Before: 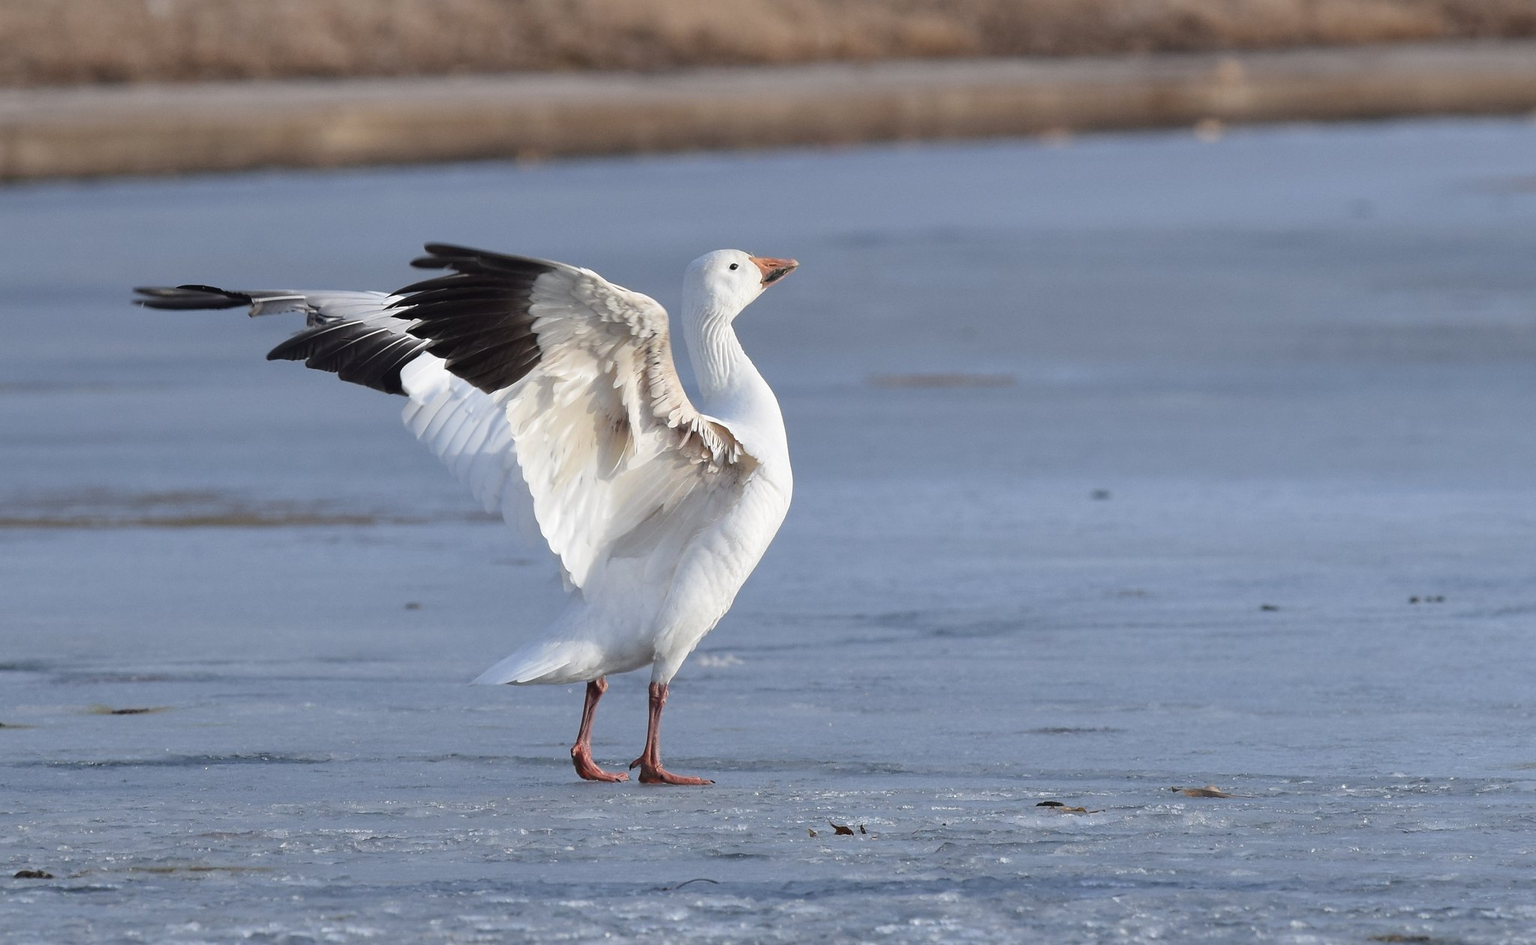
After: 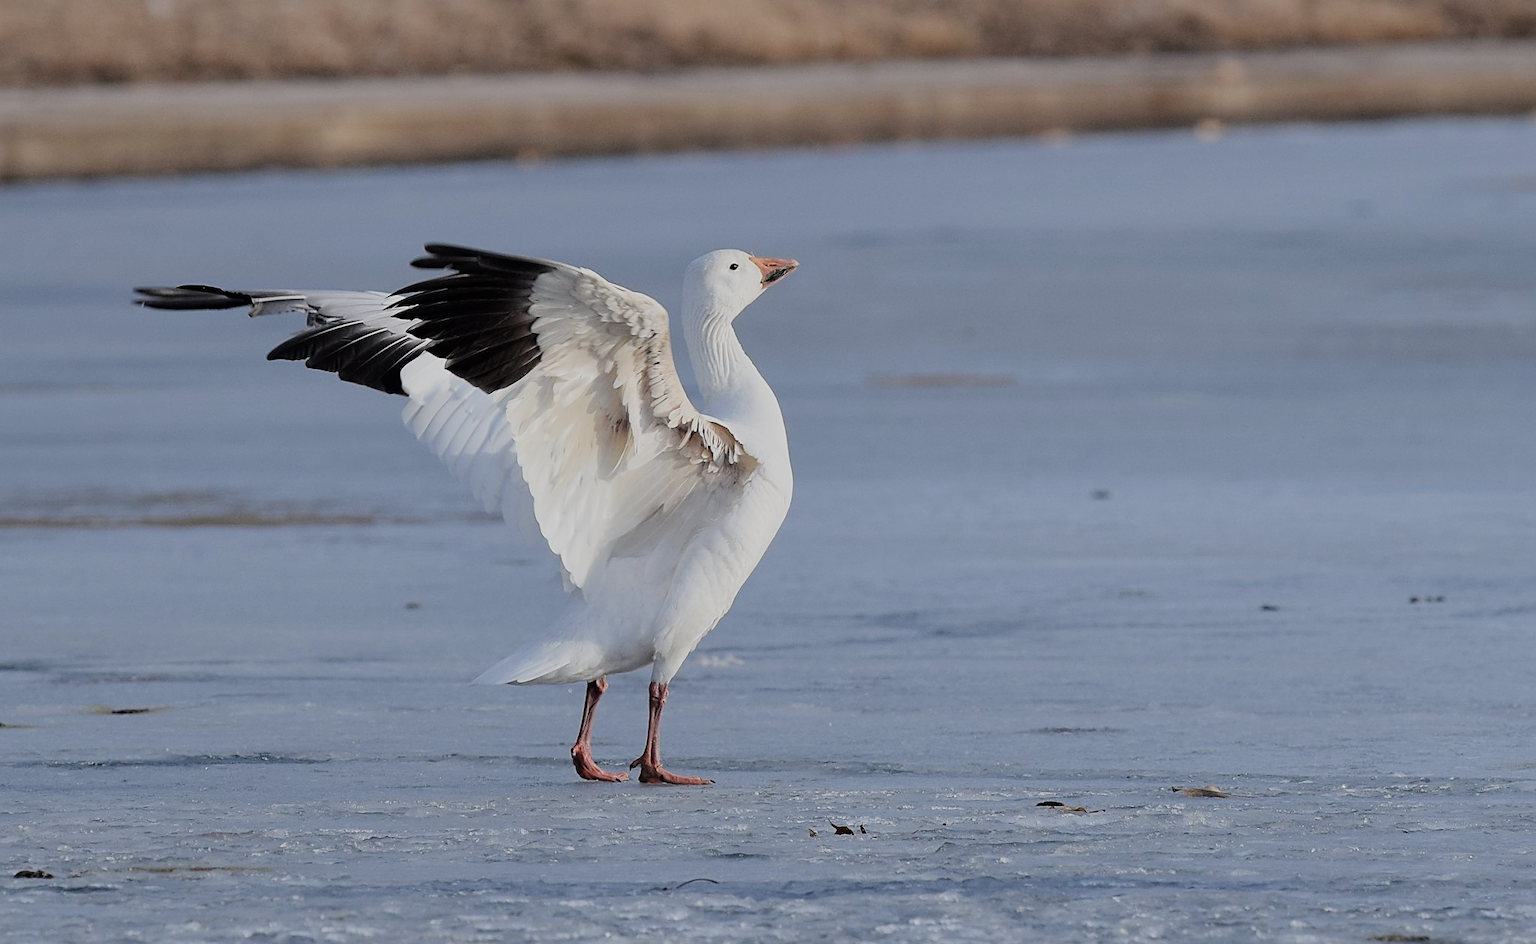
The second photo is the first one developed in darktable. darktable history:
filmic rgb: black relative exposure -6.98 EV, white relative exposure 5.63 EV, hardness 2.86
sharpen: on, module defaults
